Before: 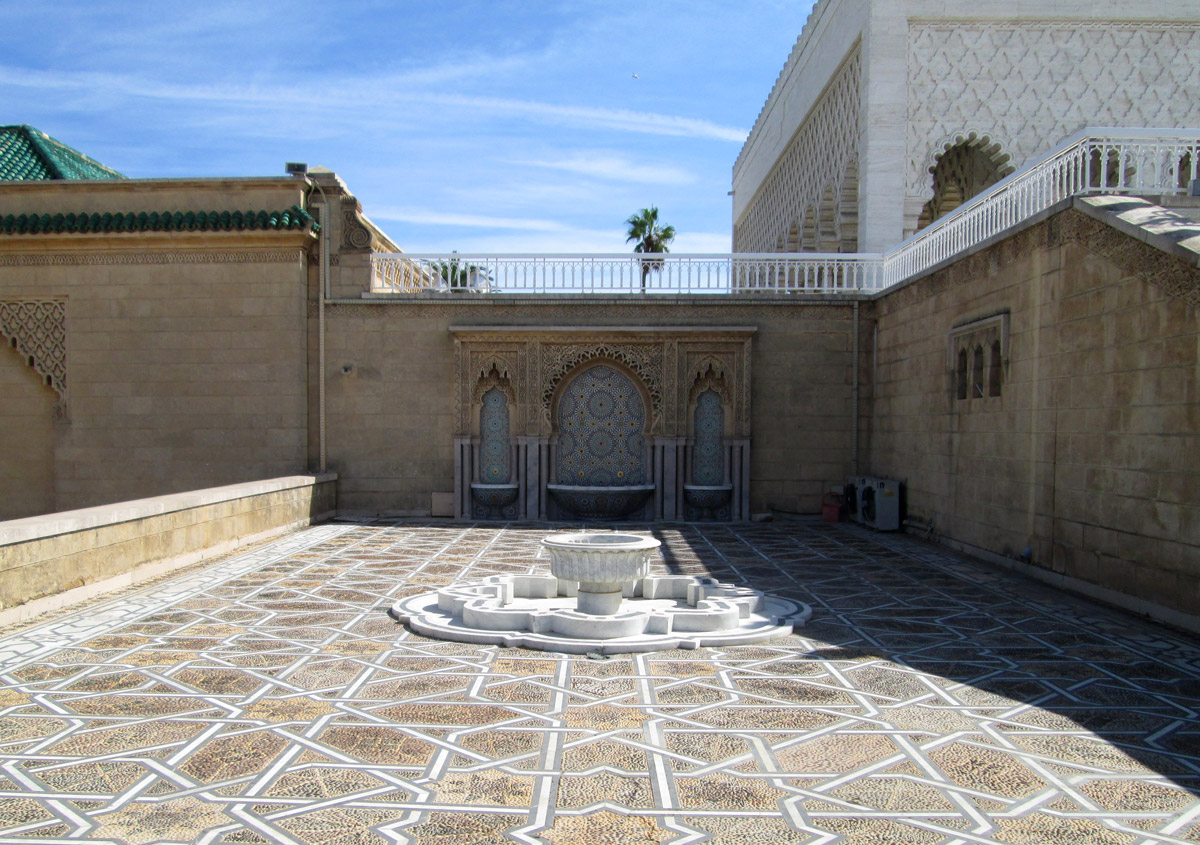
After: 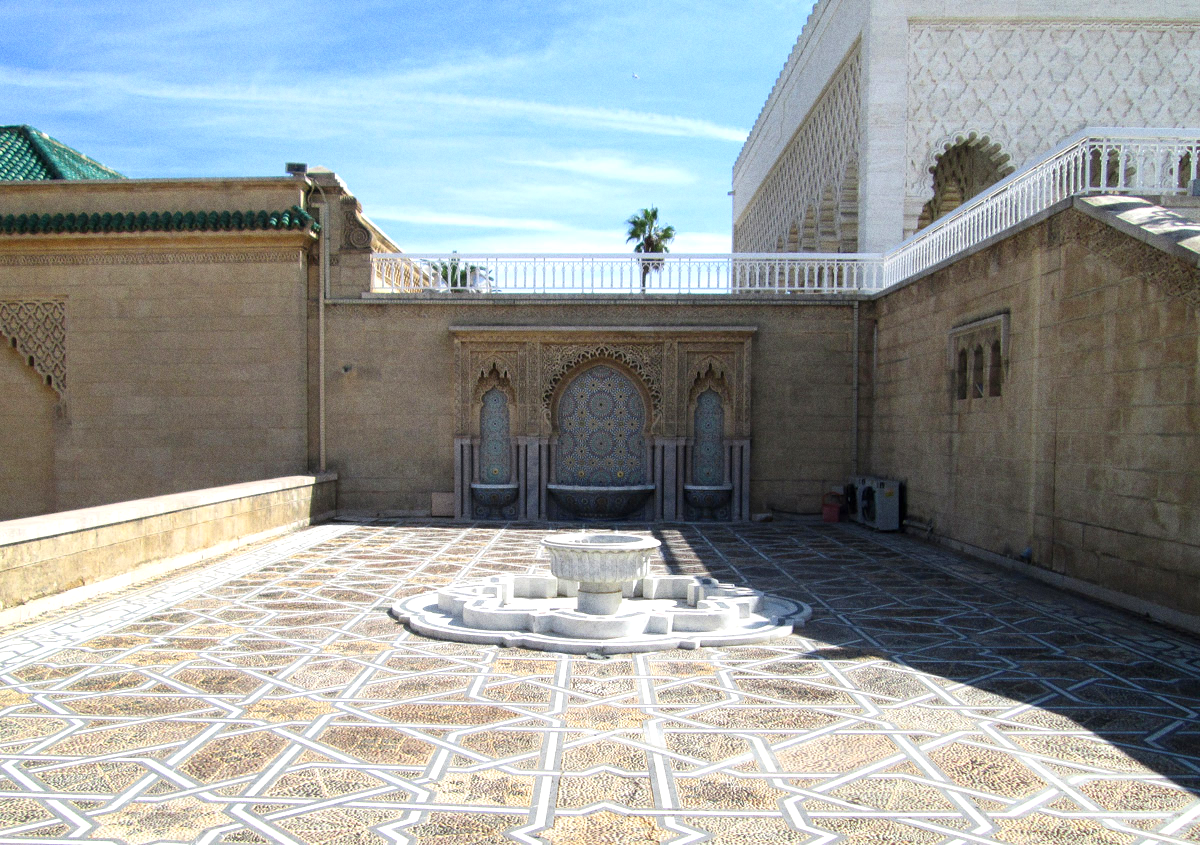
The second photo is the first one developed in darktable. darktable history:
exposure: exposure 0.496 EV, compensate highlight preservation false
grain: coarseness 0.09 ISO
